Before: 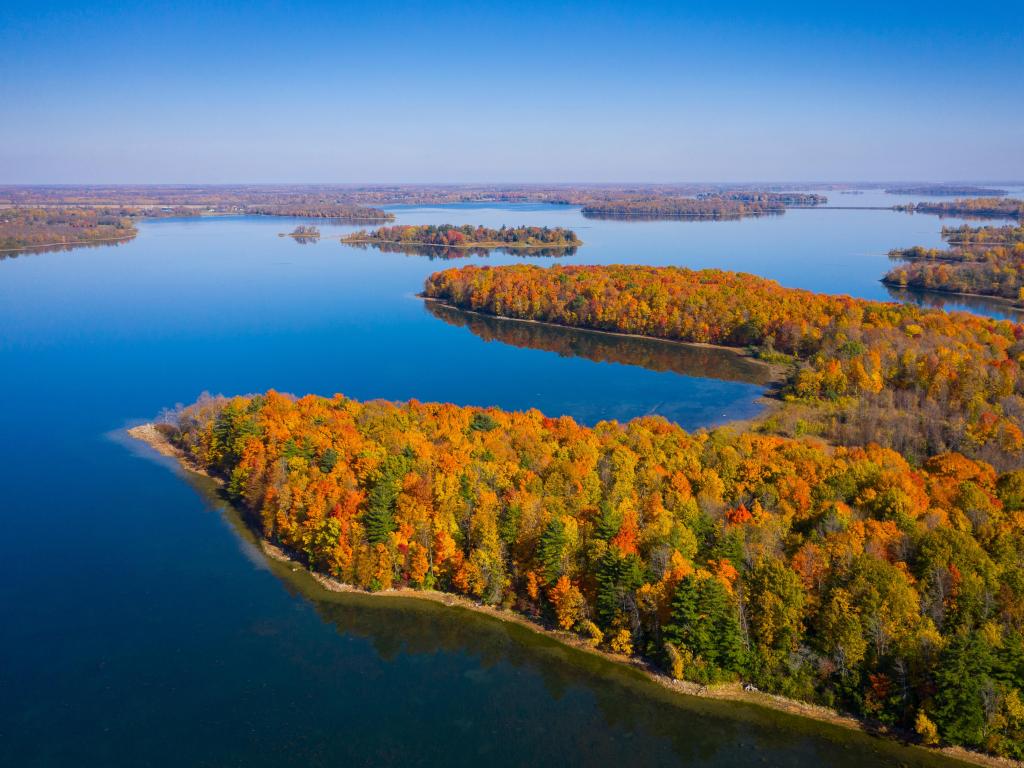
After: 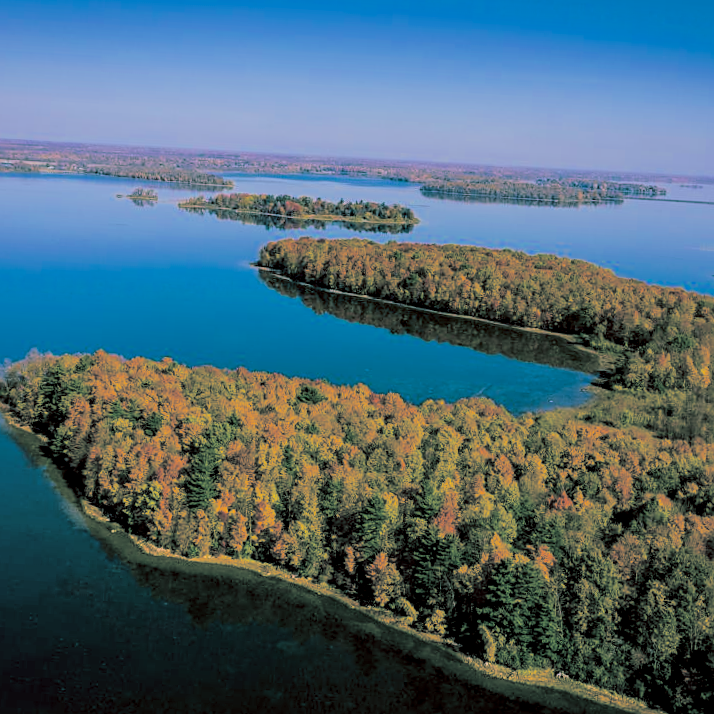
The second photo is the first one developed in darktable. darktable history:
crop and rotate: angle -3.27°, left 14.277%, top 0.028%, right 10.766%, bottom 0.028%
color balance rgb: perceptual saturation grading › global saturation 30%, global vibrance 20%
split-toning: shadows › hue 183.6°, shadows › saturation 0.52, highlights › hue 0°, highlights › saturation 0
color balance: lift [1, 1.011, 0.999, 0.989], gamma [1.109, 1.045, 1.039, 0.955], gain [0.917, 0.936, 0.952, 1.064], contrast 2.32%, contrast fulcrum 19%, output saturation 101%
sharpen: amount 0.478
local contrast: highlights 35%, detail 135%
filmic rgb: black relative exposure -7.15 EV, white relative exposure 5.36 EV, hardness 3.02, color science v6 (2022)
exposure: black level correction 0.006, exposure -0.226 EV, compensate highlight preservation false
